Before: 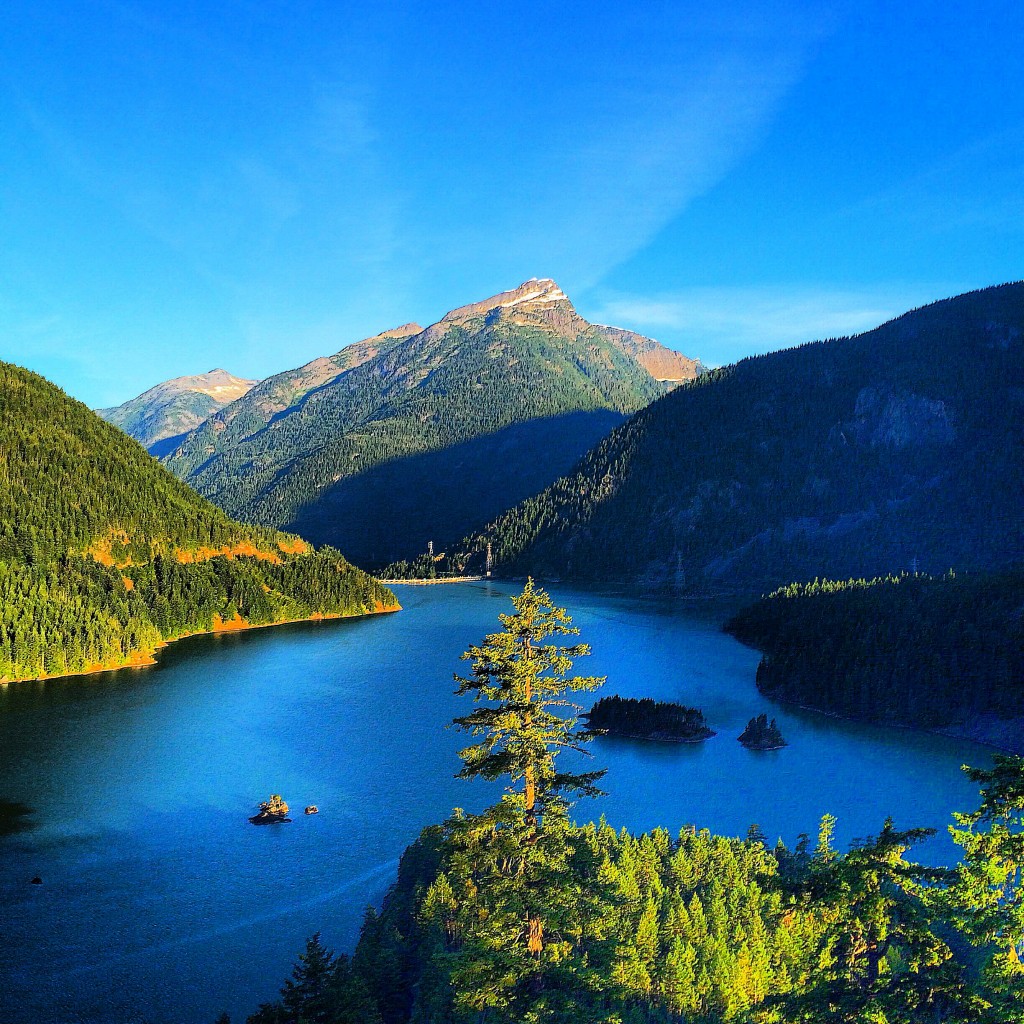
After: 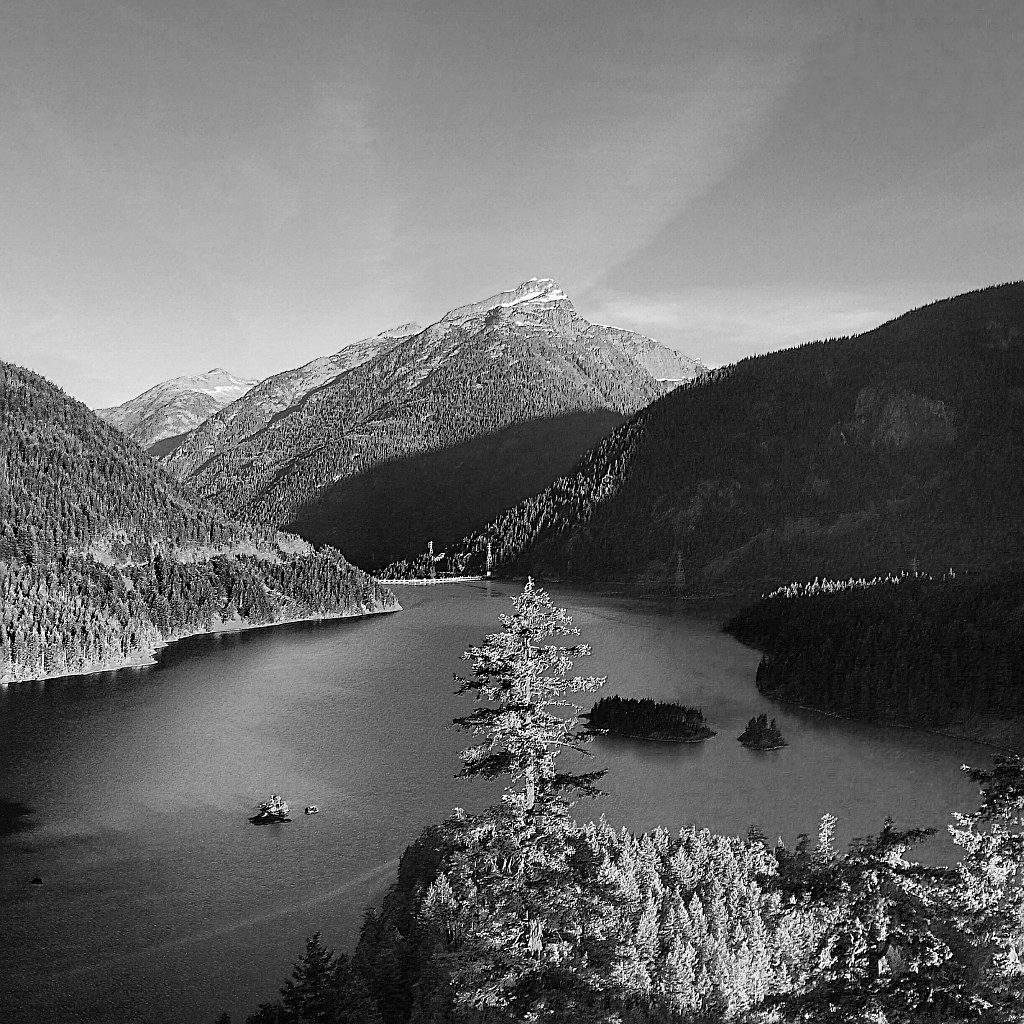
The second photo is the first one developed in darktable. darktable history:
sharpen: on, module defaults
monochrome: a -3.63, b -0.465
